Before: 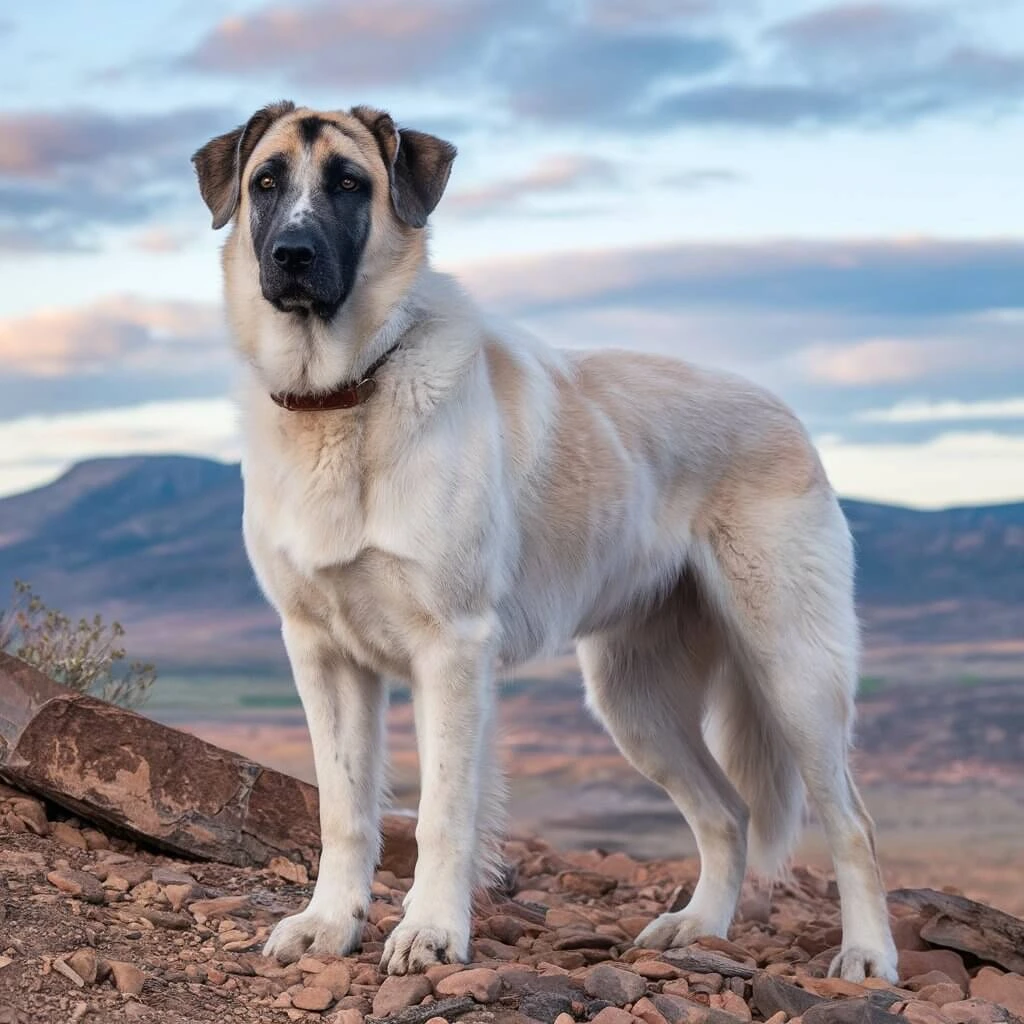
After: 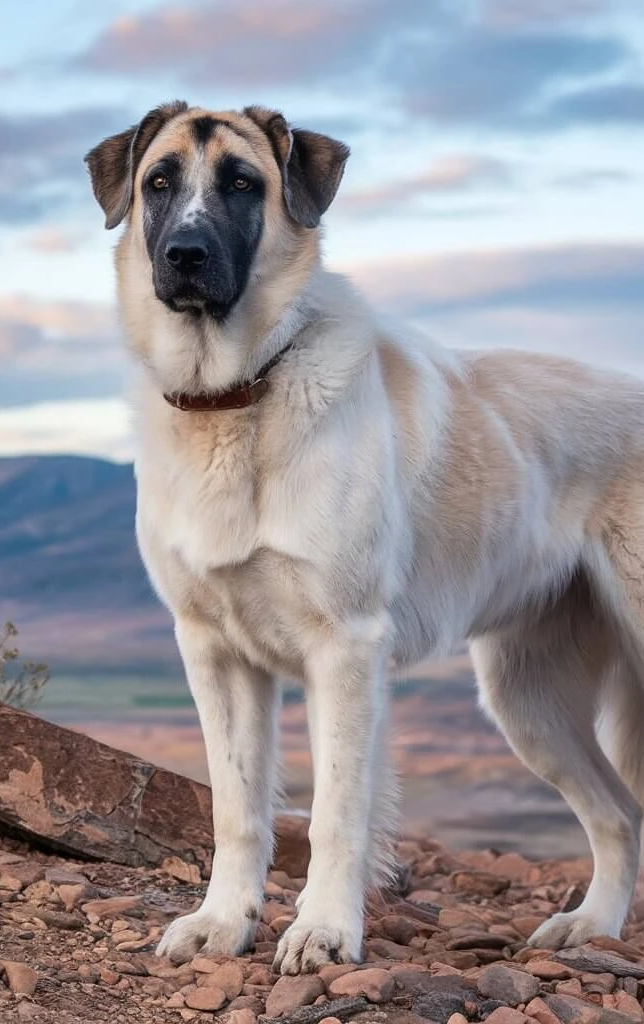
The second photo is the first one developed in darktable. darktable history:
crop: left 10.481%, right 26.563%
